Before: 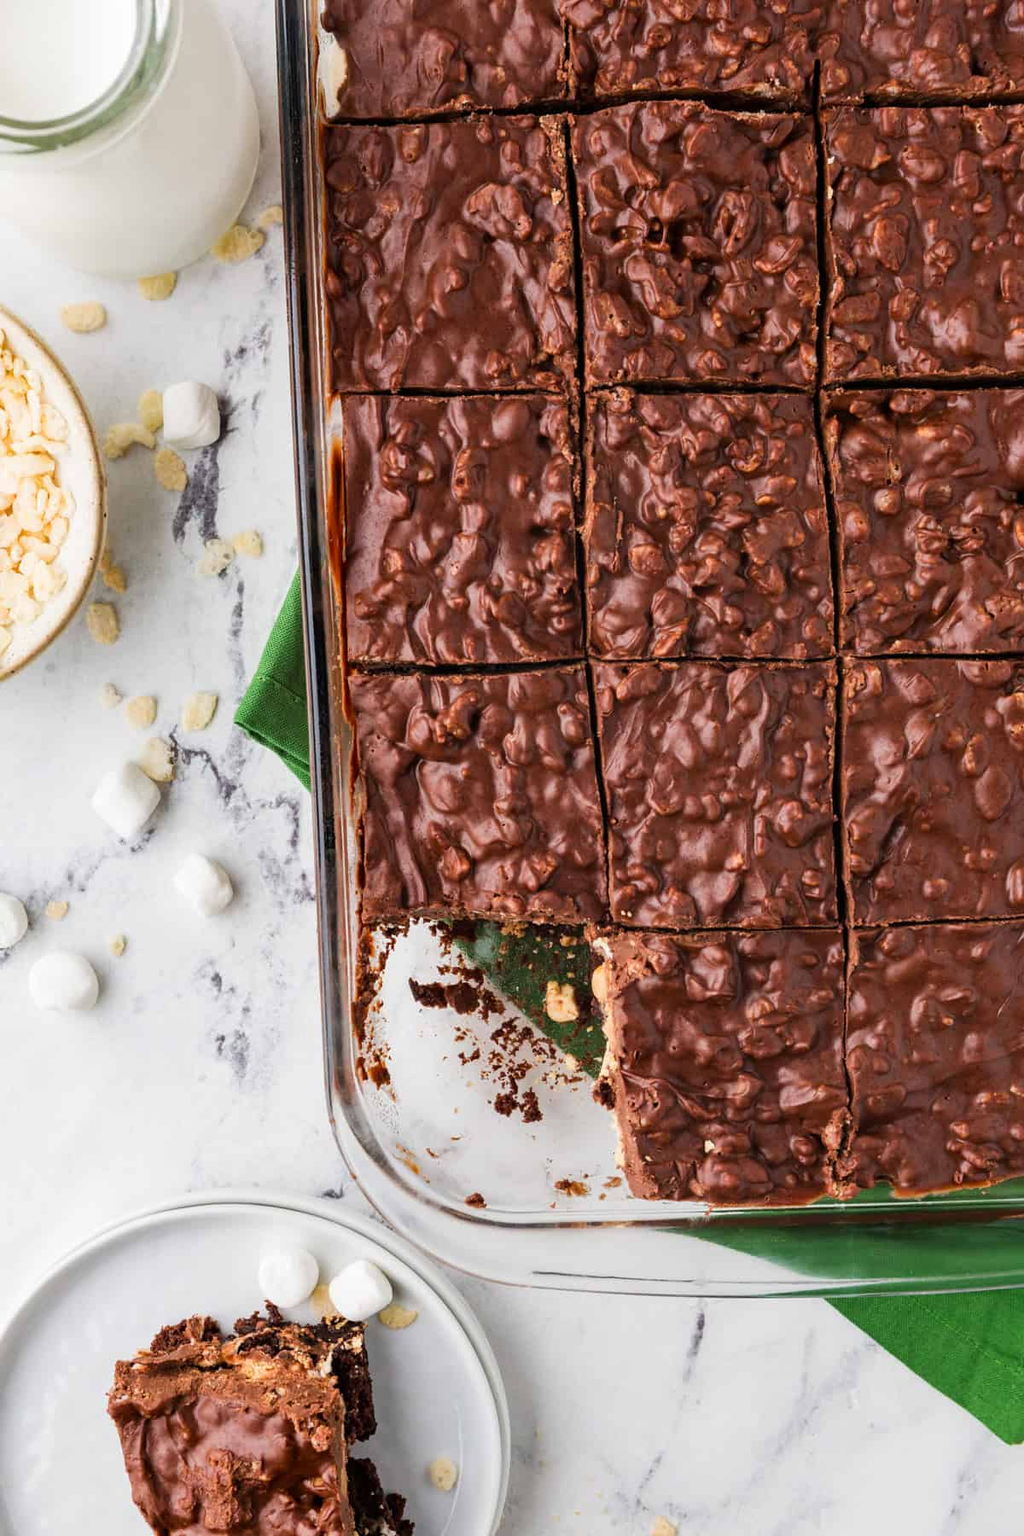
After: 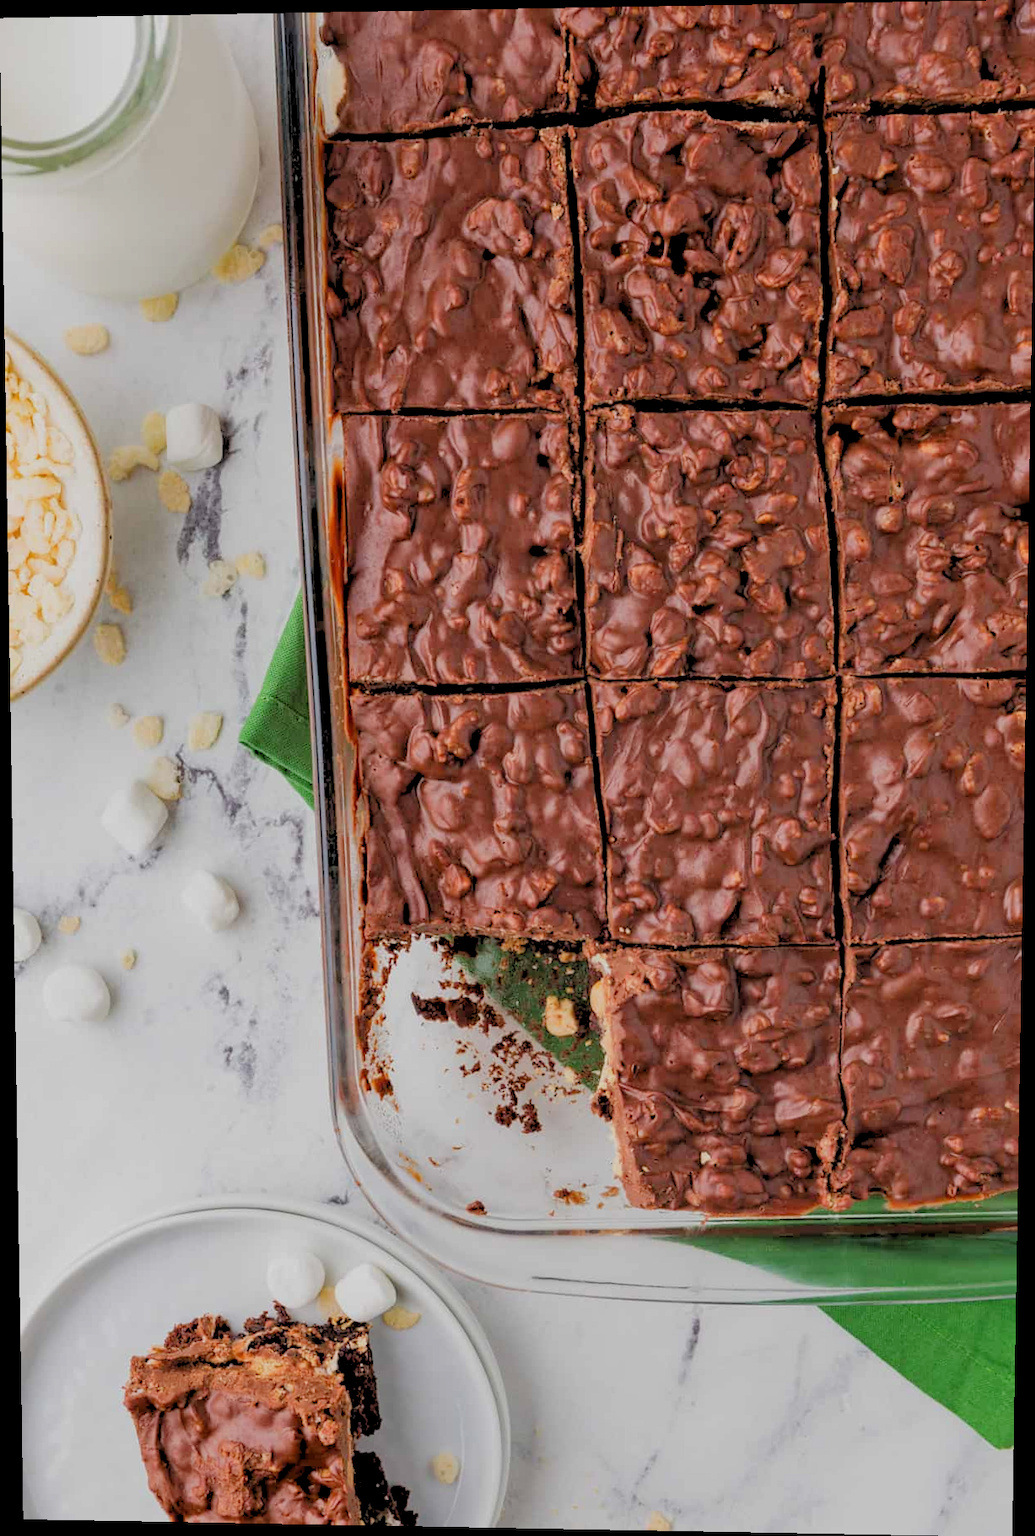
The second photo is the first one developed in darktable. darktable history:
tone equalizer: -8 EV 0.25 EV, -7 EV 0.417 EV, -6 EV 0.417 EV, -5 EV 0.25 EV, -3 EV -0.25 EV, -2 EV -0.417 EV, -1 EV -0.417 EV, +0 EV -0.25 EV, edges refinement/feathering 500, mask exposure compensation -1.57 EV, preserve details guided filter
rgb levels: preserve colors sum RGB, levels [[0.038, 0.433, 0.934], [0, 0.5, 1], [0, 0.5, 1]]
rotate and perspective: lens shift (vertical) 0.048, lens shift (horizontal) -0.024, automatic cropping off
